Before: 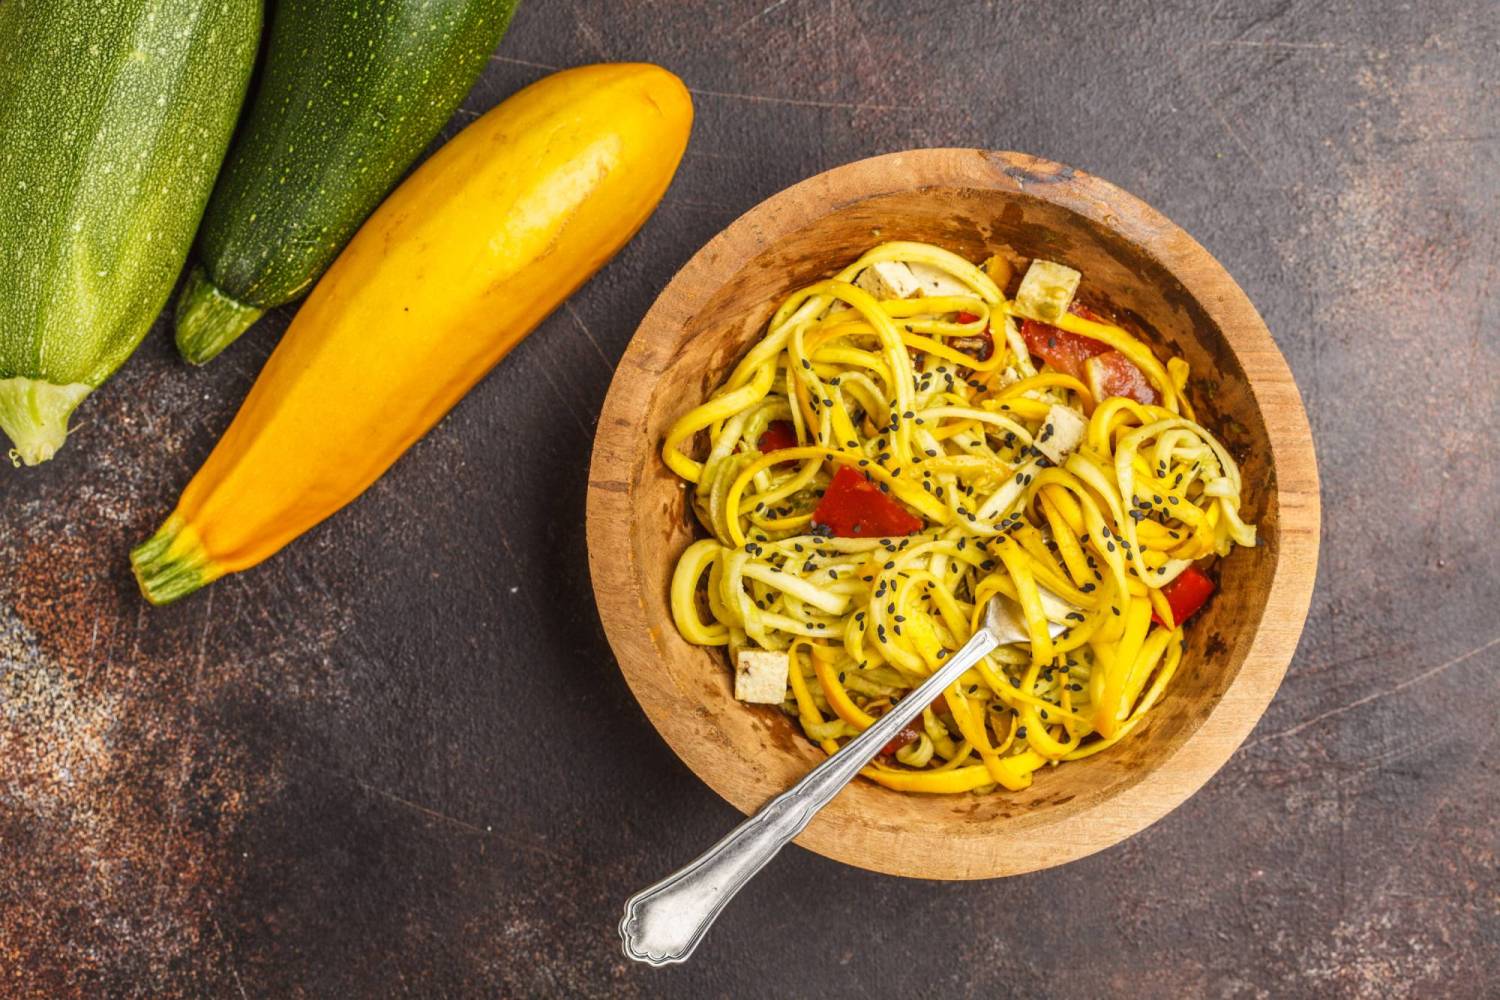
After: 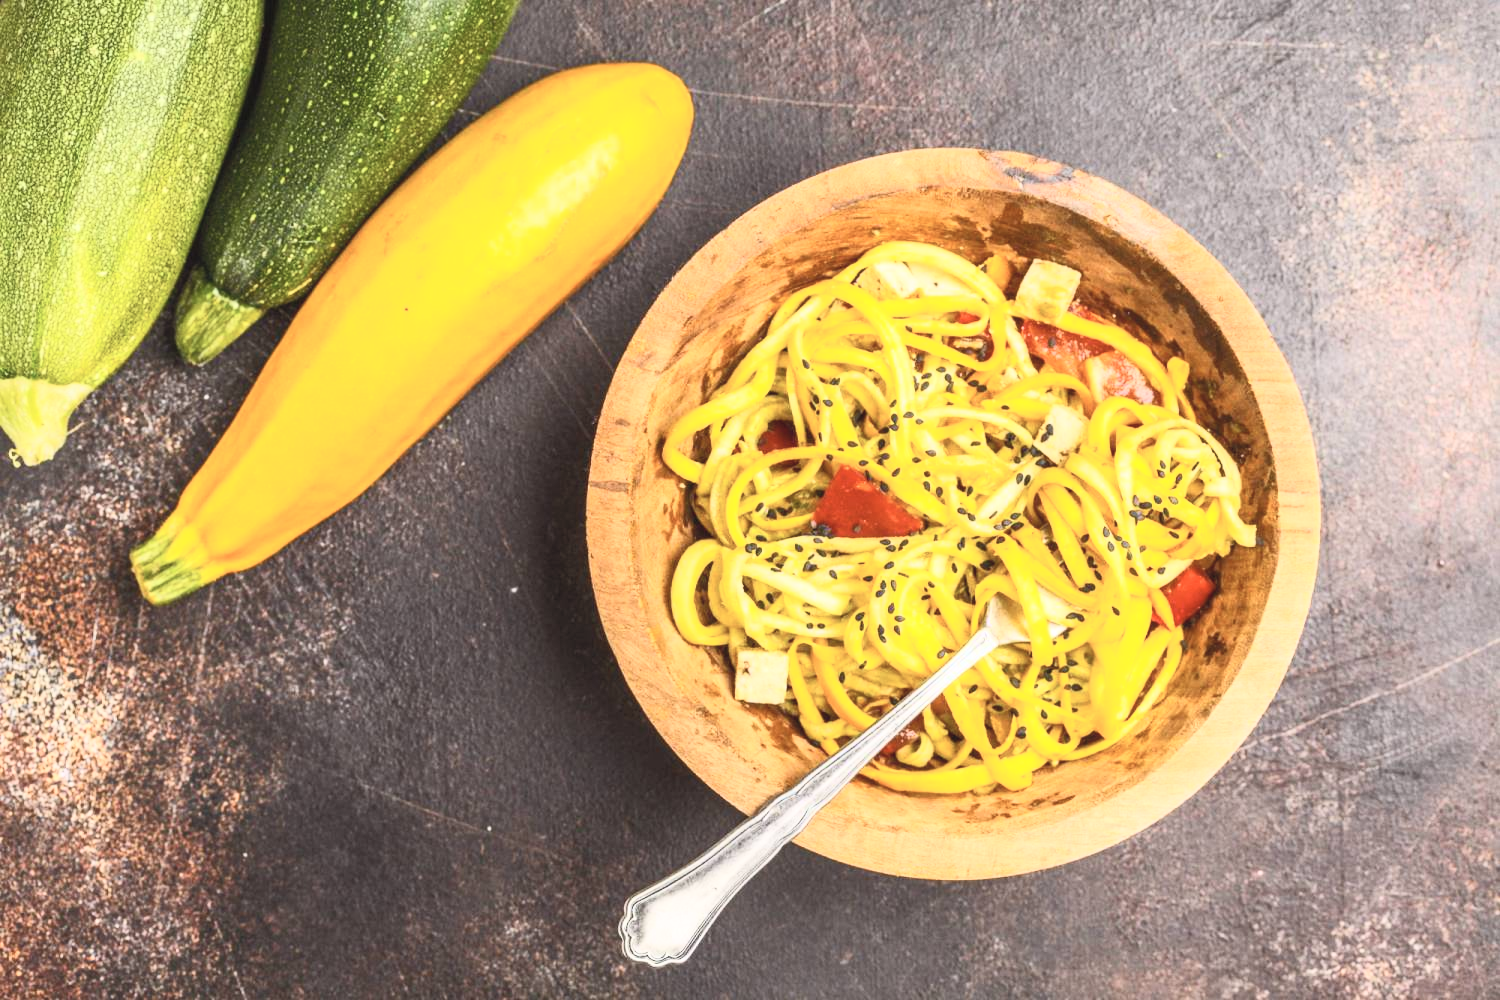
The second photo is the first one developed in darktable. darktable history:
contrast brightness saturation: contrast 0.377, brightness 0.54
